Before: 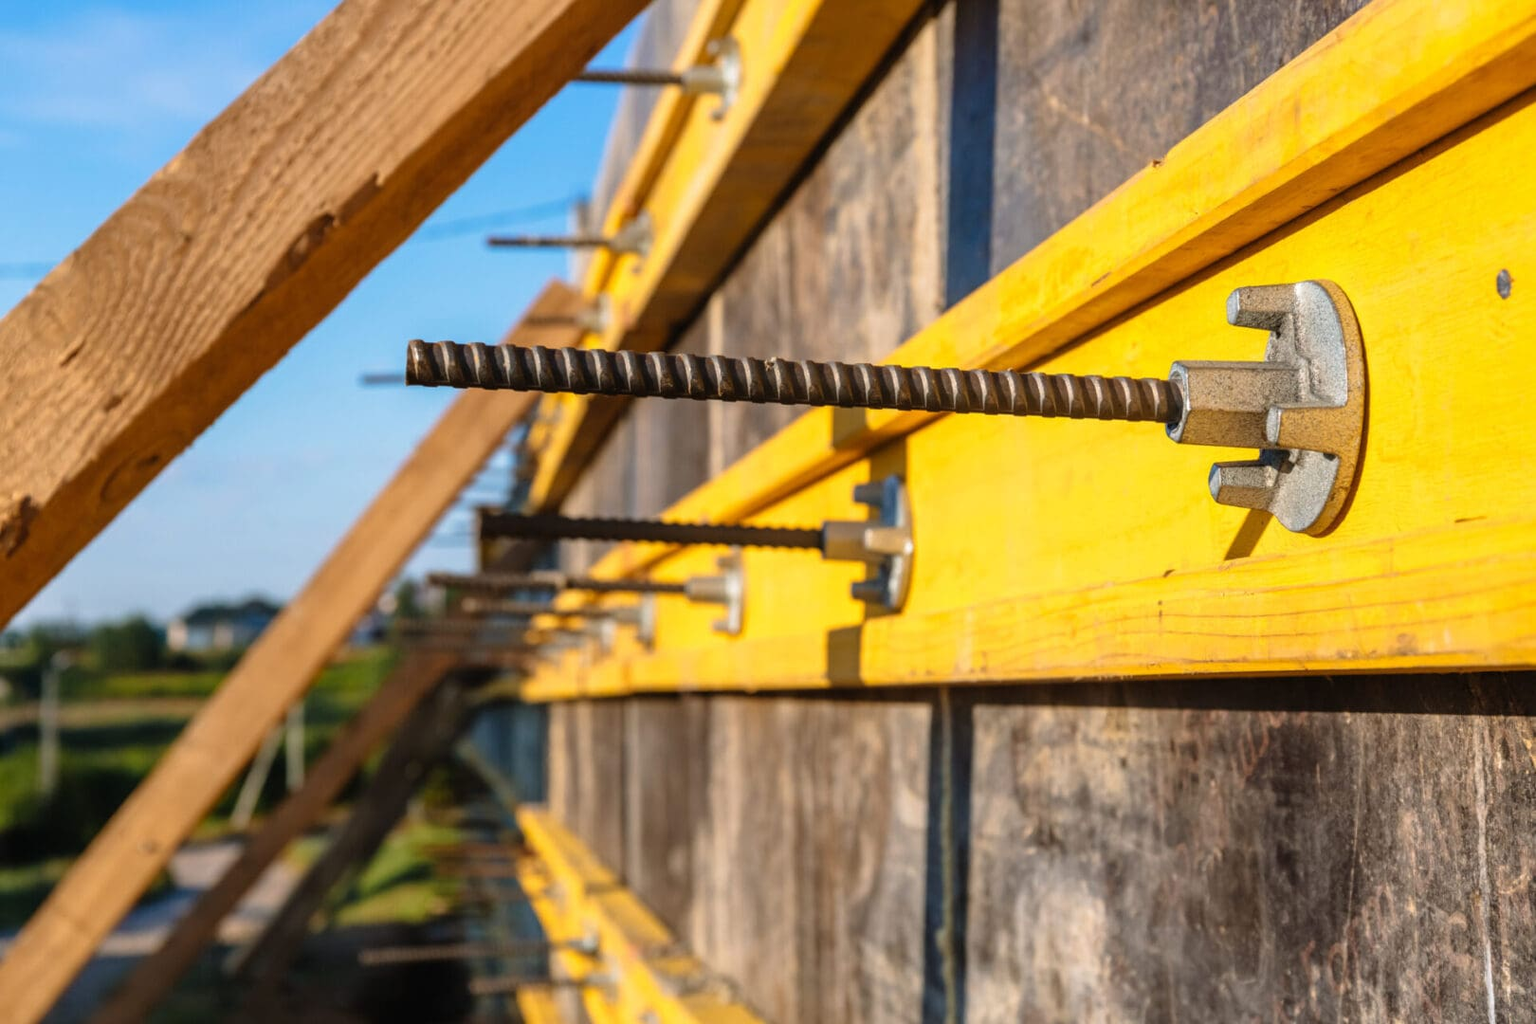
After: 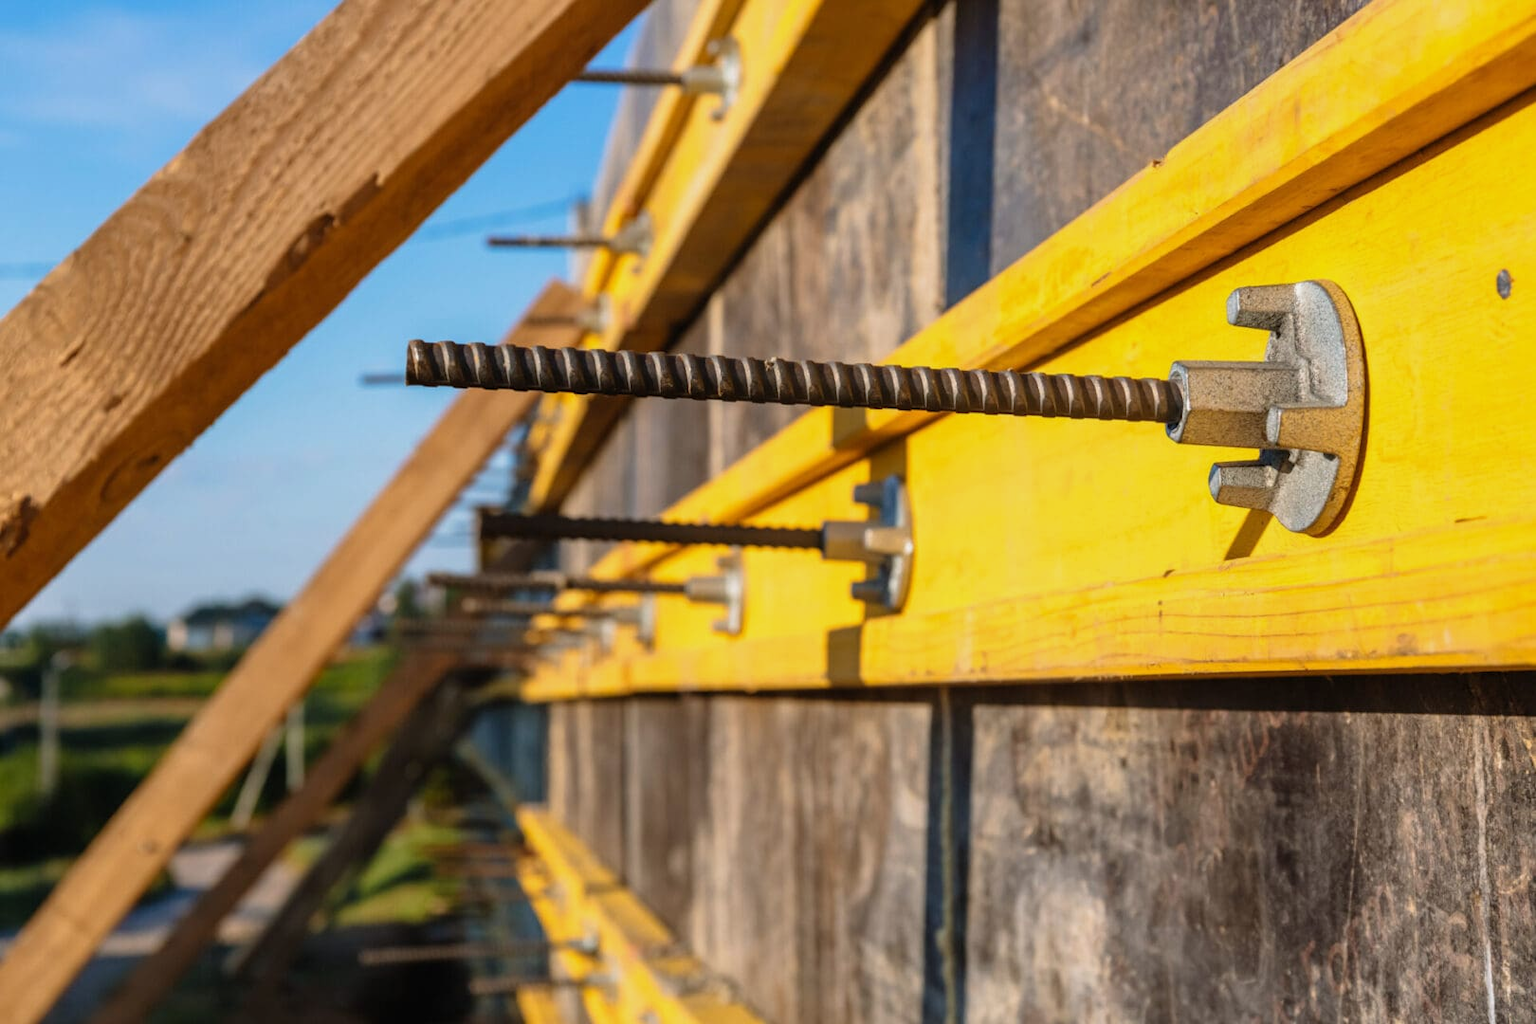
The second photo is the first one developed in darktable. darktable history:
exposure: exposure -0.168 EV, compensate highlight preservation false
